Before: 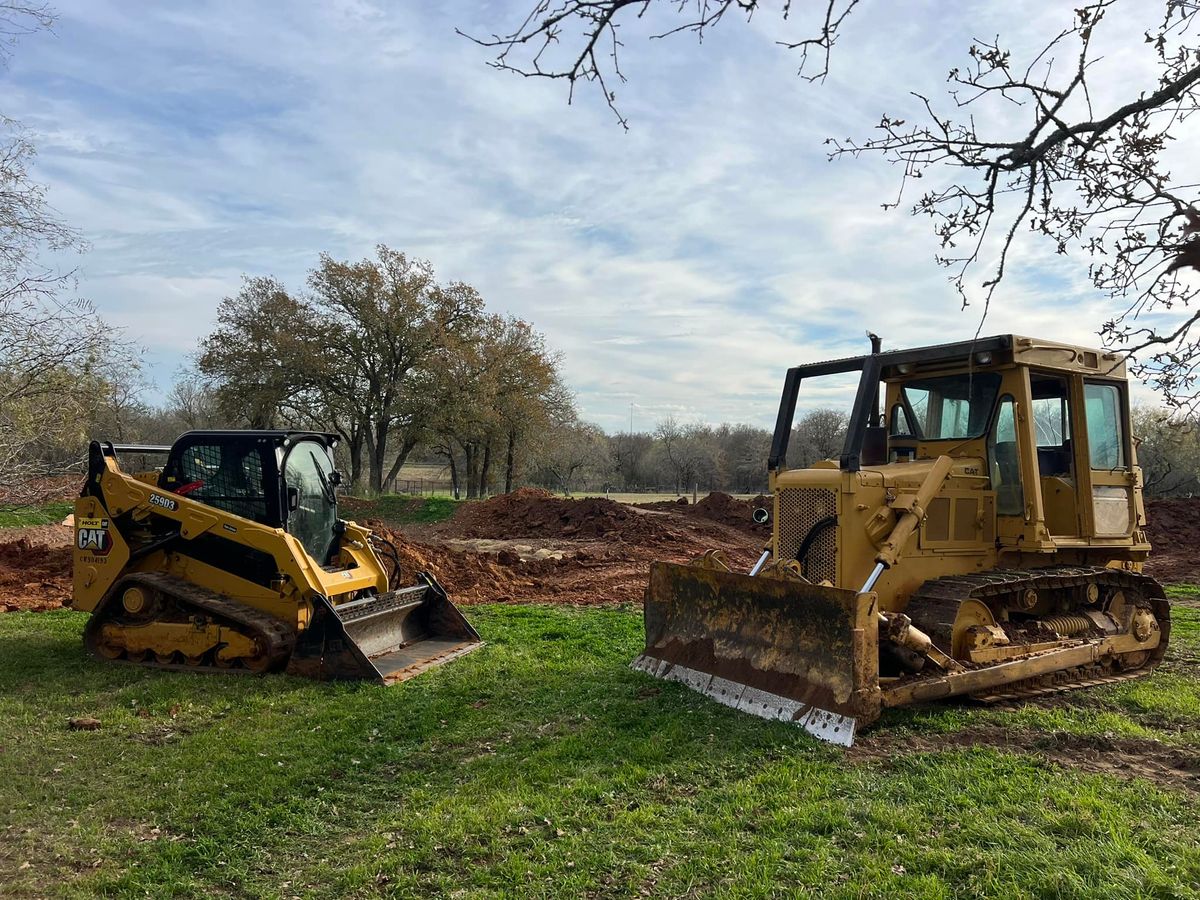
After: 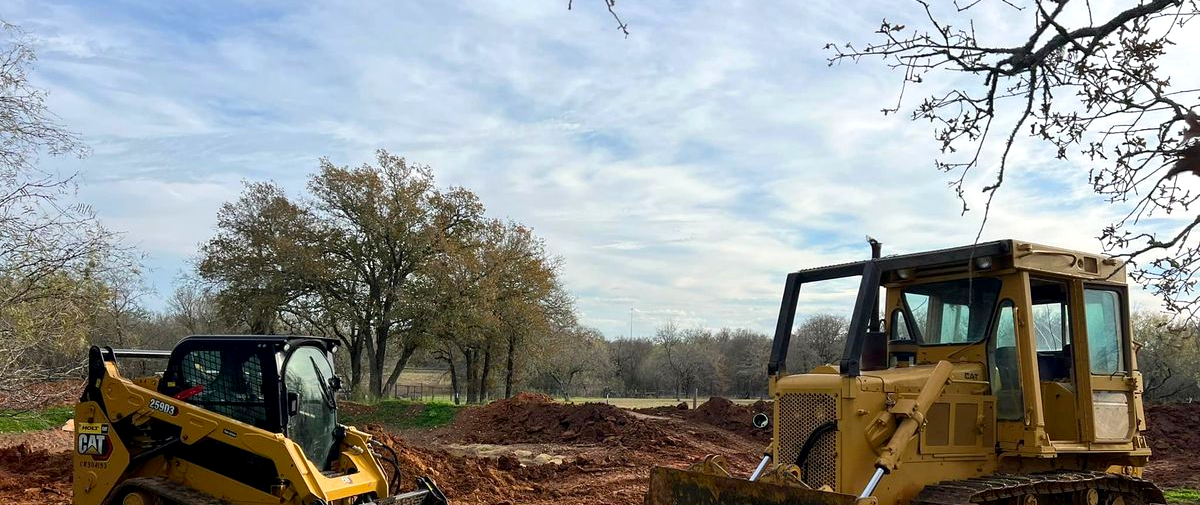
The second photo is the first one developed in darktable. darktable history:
color correction: saturation 1.1
crop and rotate: top 10.605%, bottom 33.274%
exposure: black level correction 0.002, exposure 0.15 EV, compensate highlight preservation false
